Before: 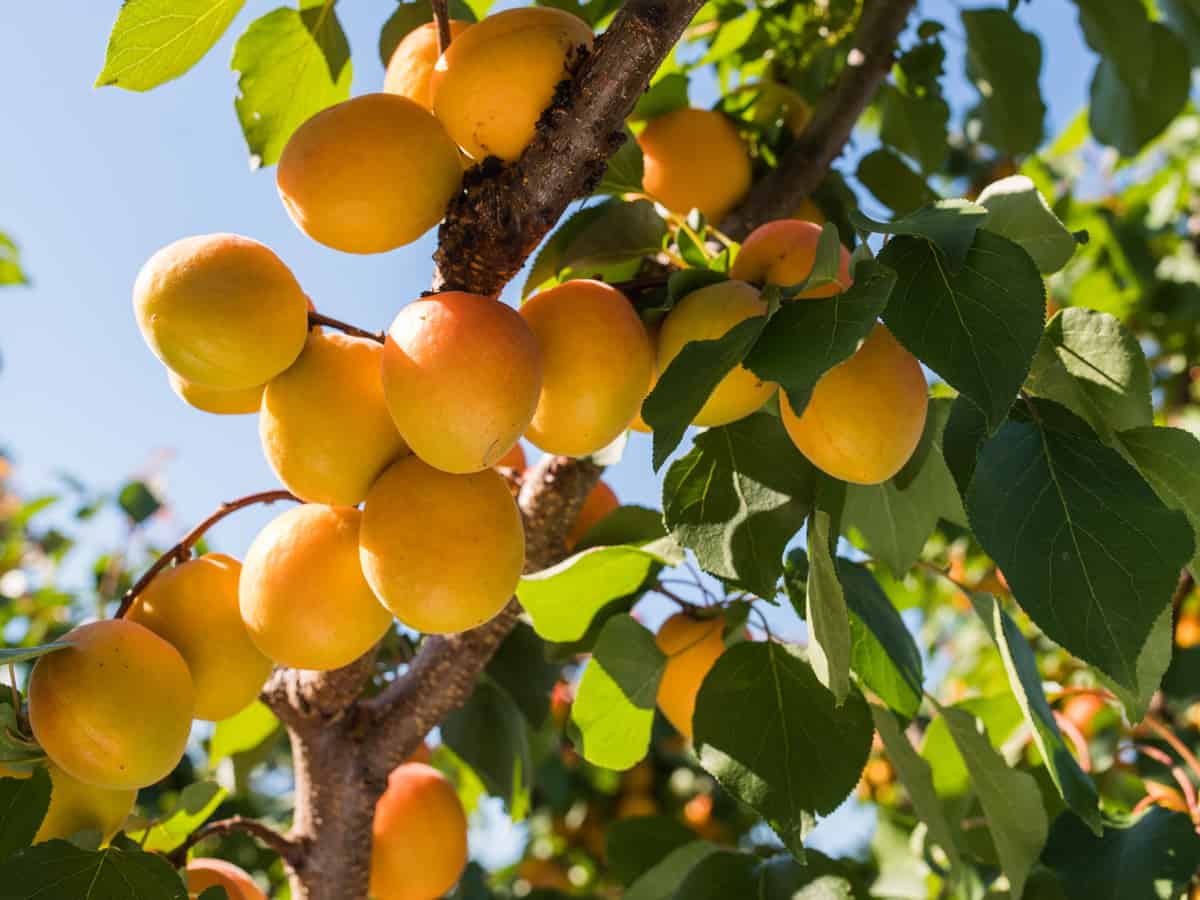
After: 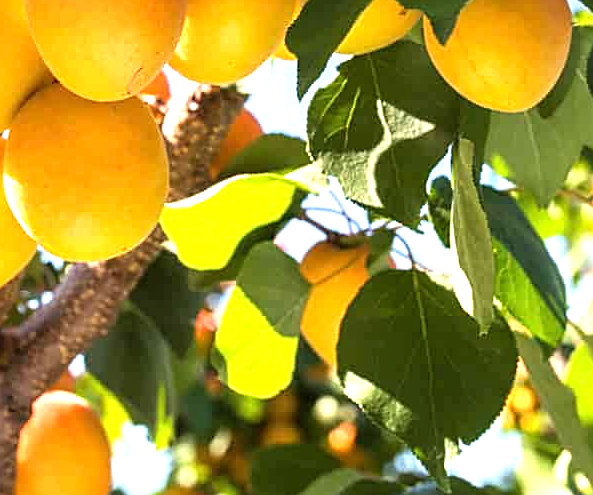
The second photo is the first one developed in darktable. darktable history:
exposure: exposure 0.734 EV, compensate exposure bias true, compensate highlight preservation false
tone equalizer: -8 EV -0.4 EV, -7 EV -0.359 EV, -6 EV -0.332 EV, -5 EV -0.236 EV, -3 EV 0.203 EV, -2 EV 0.304 EV, -1 EV 0.366 EV, +0 EV 0.411 EV
sharpen: on, module defaults
crop: left 29.678%, top 41.442%, right 20.831%, bottom 3.503%
